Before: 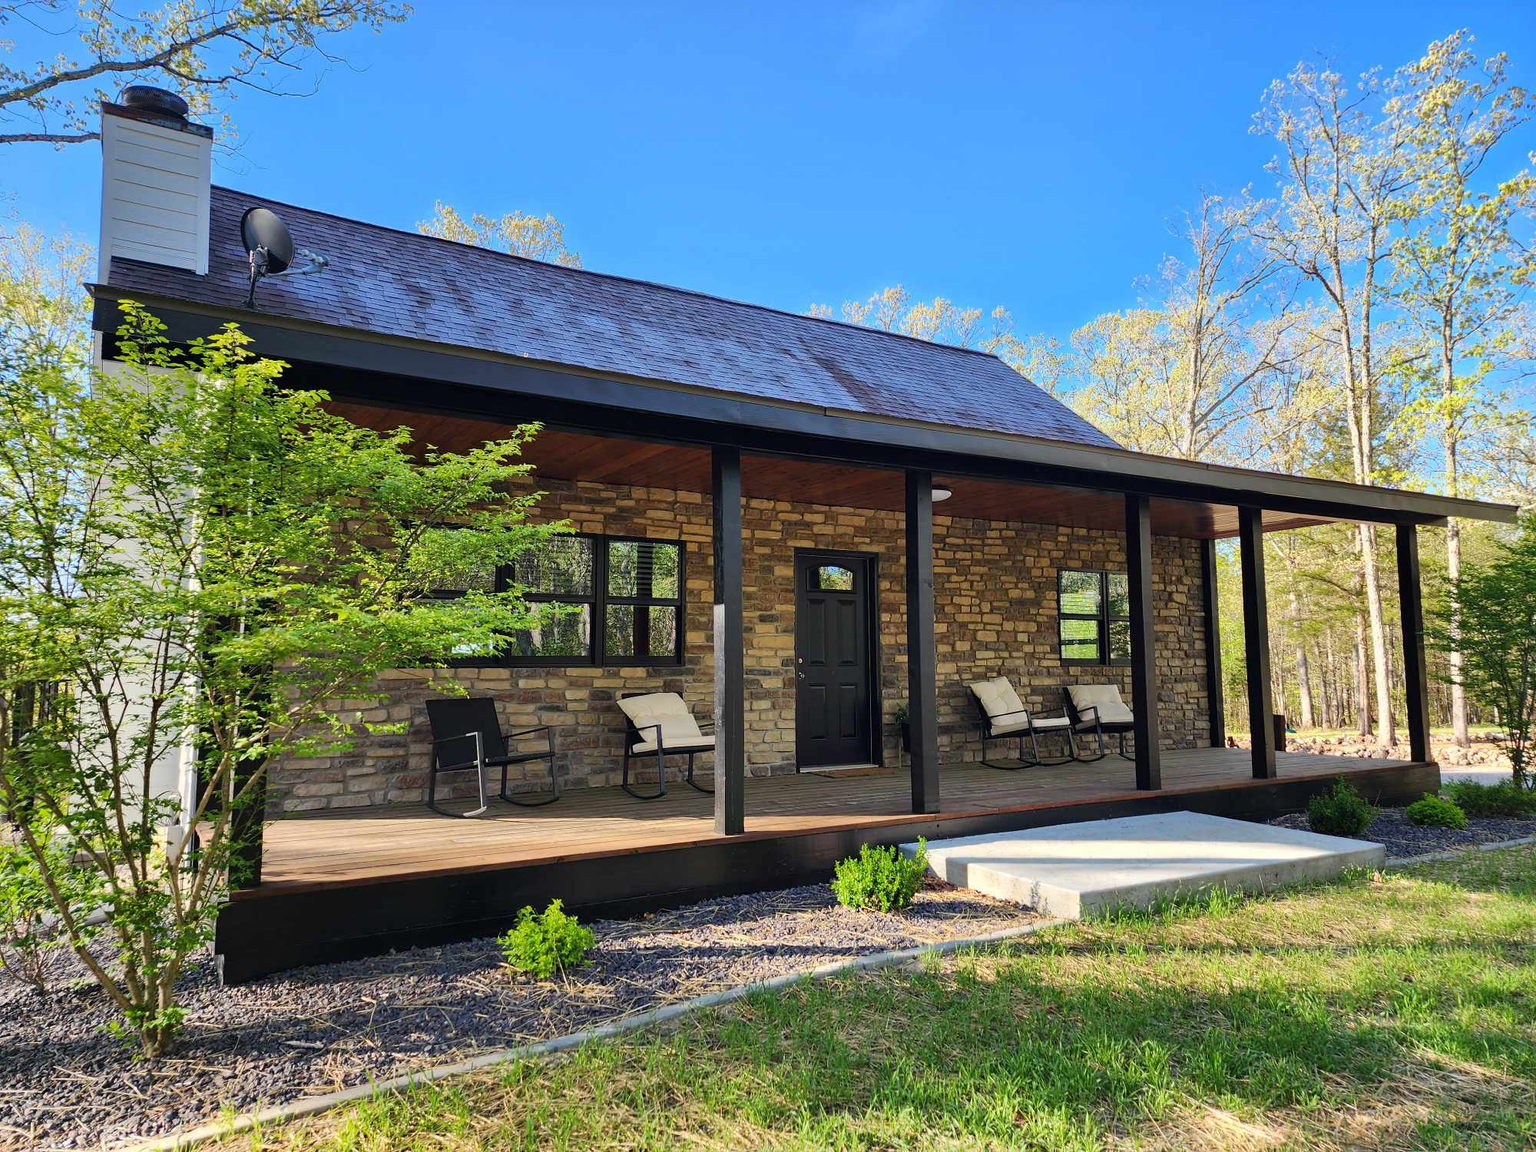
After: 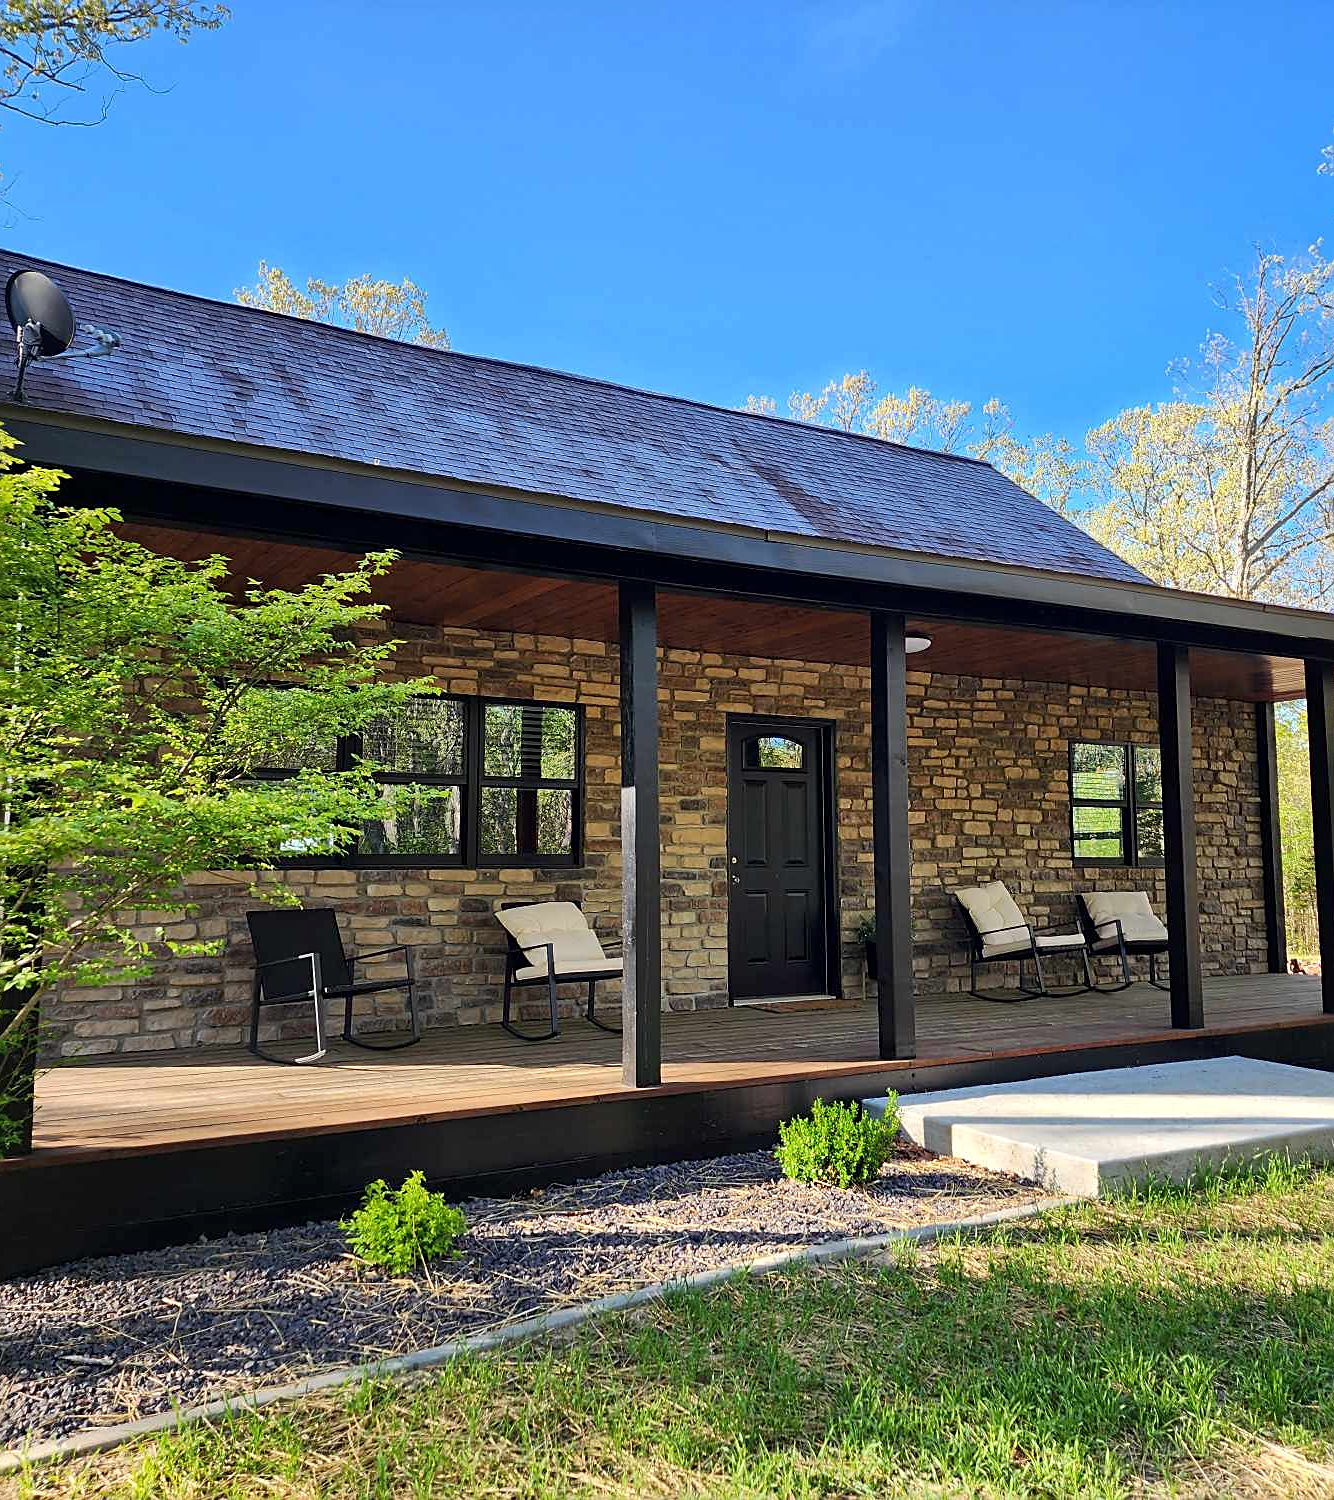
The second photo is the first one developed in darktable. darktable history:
crop: left 15.41%, right 17.858%
sharpen: on, module defaults
local contrast: mode bilateral grid, contrast 21, coarseness 50, detail 120%, midtone range 0.2
